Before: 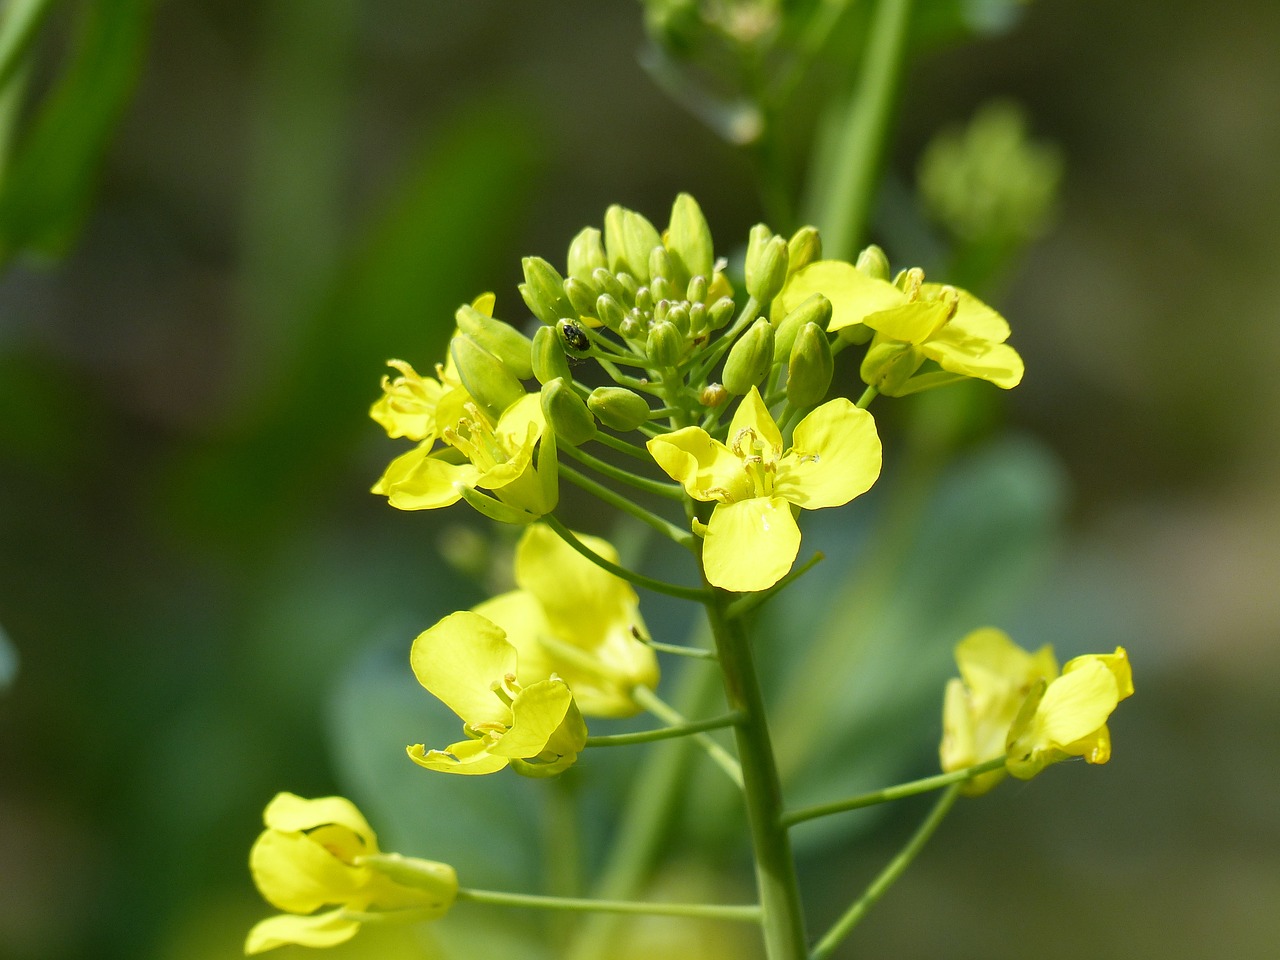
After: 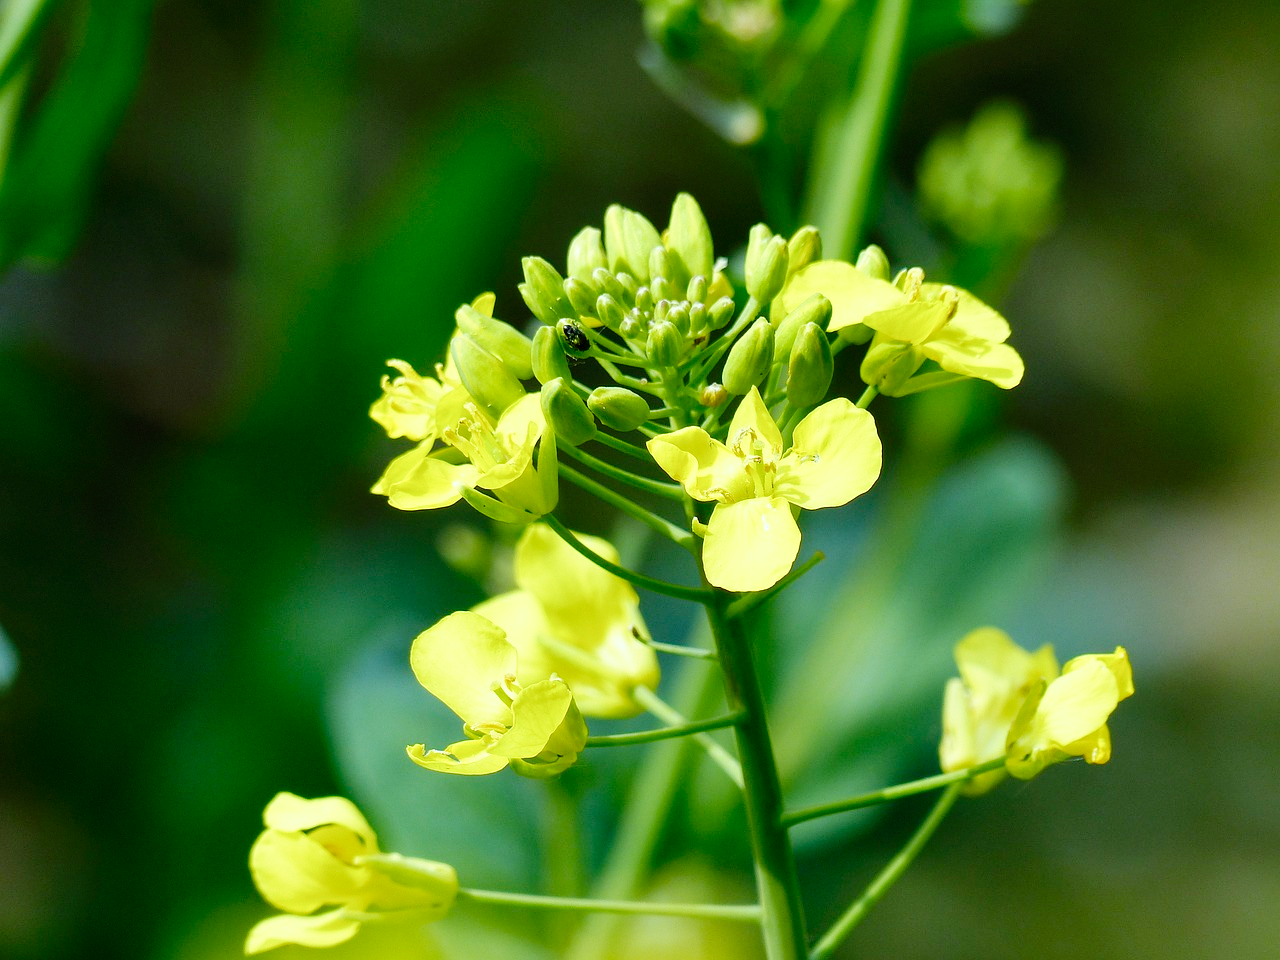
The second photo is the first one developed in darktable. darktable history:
tone curve: curves: ch0 [(0, 0) (0.003, 0) (0.011, 0.001) (0.025, 0.003) (0.044, 0.005) (0.069, 0.012) (0.1, 0.023) (0.136, 0.039) (0.177, 0.088) (0.224, 0.15) (0.277, 0.239) (0.335, 0.334) (0.399, 0.43) (0.468, 0.526) (0.543, 0.621) (0.623, 0.711) (0.709, 0.791) (0.801, 0.87) (0.898, 0.949) (1, 1)], preserve colors none
color calibration: illuminant Planckian (black body), x 0.368, y 0.361, temperature 4275.92 K
